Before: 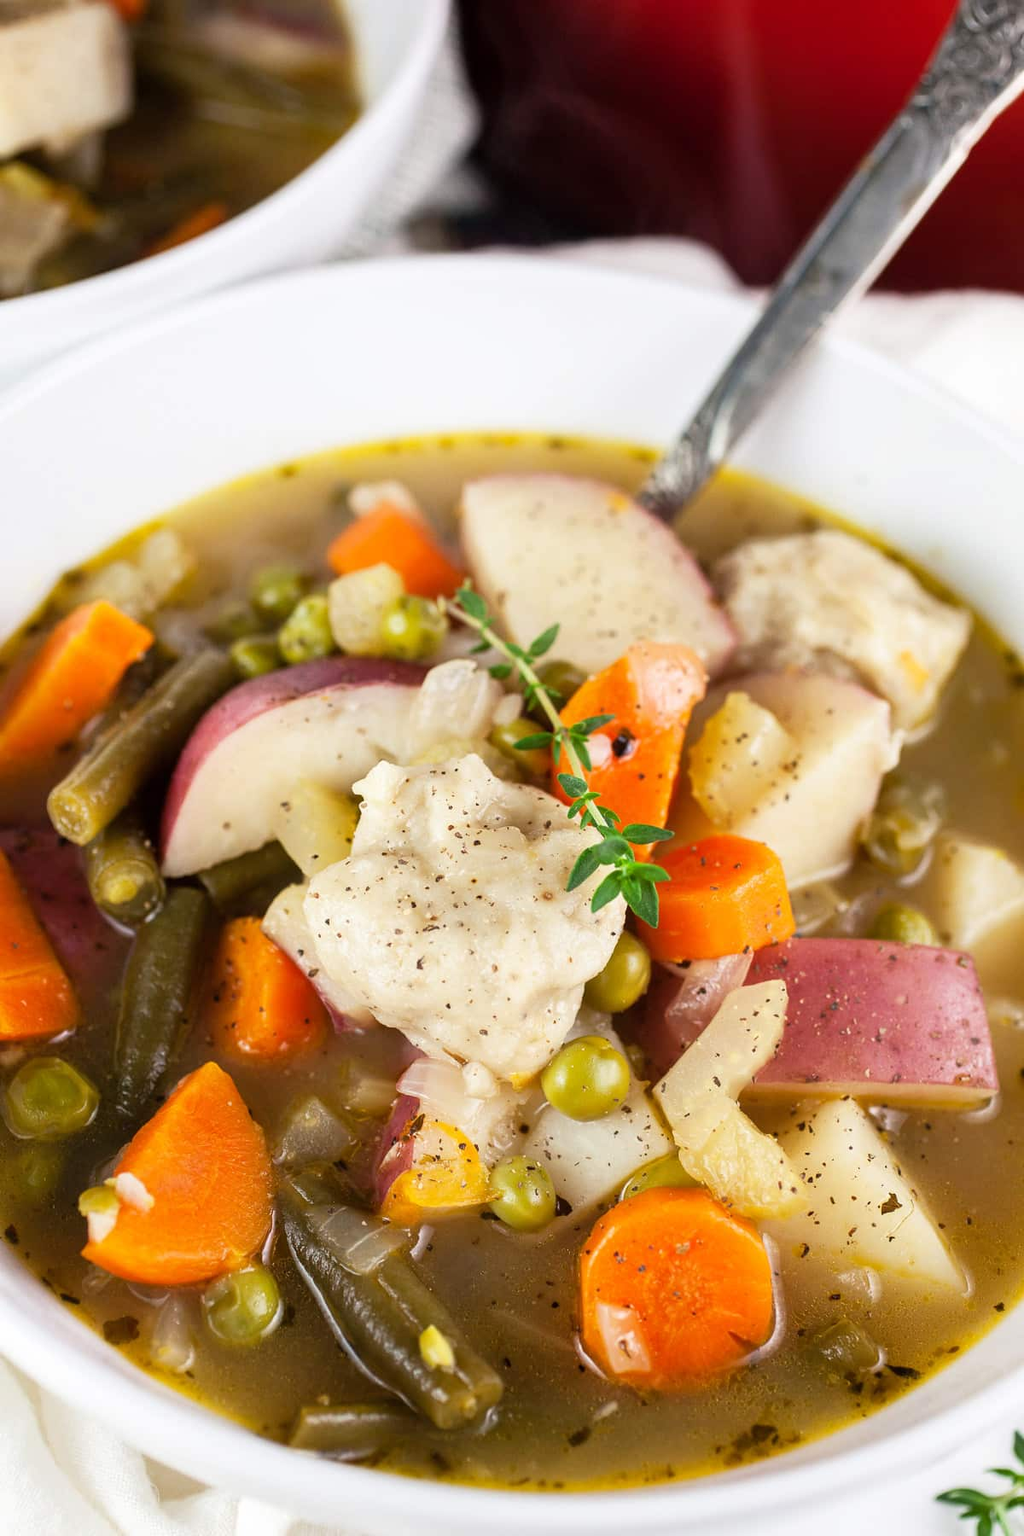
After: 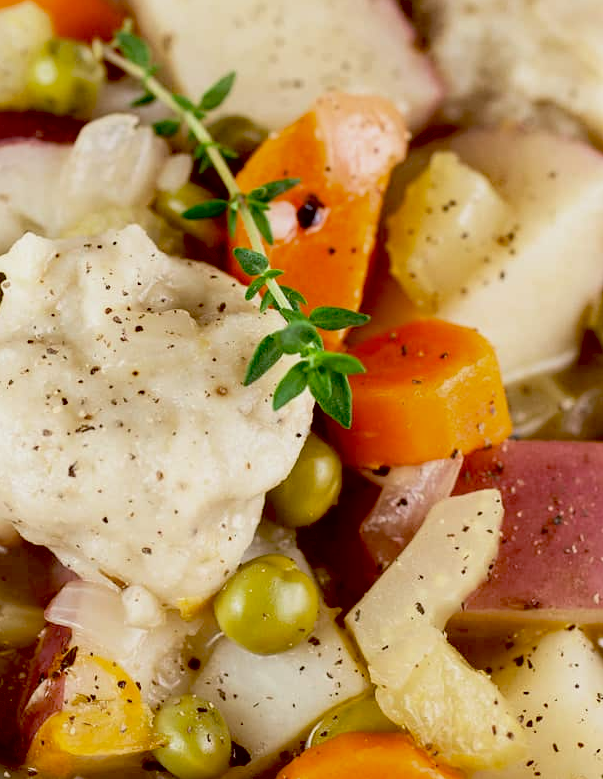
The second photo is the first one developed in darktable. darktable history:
crop: left 35.03%, top 36.625%, right 14.663%, bottom 20.057%
contrast brightness saturation: saturation -0.05
velvia: on, module defaults
vibrance: on, module defaults
color correction: saturation 0.8
exposure: black level correction 0.046, exposure -0.228 EV, compensate highlight preservation false
